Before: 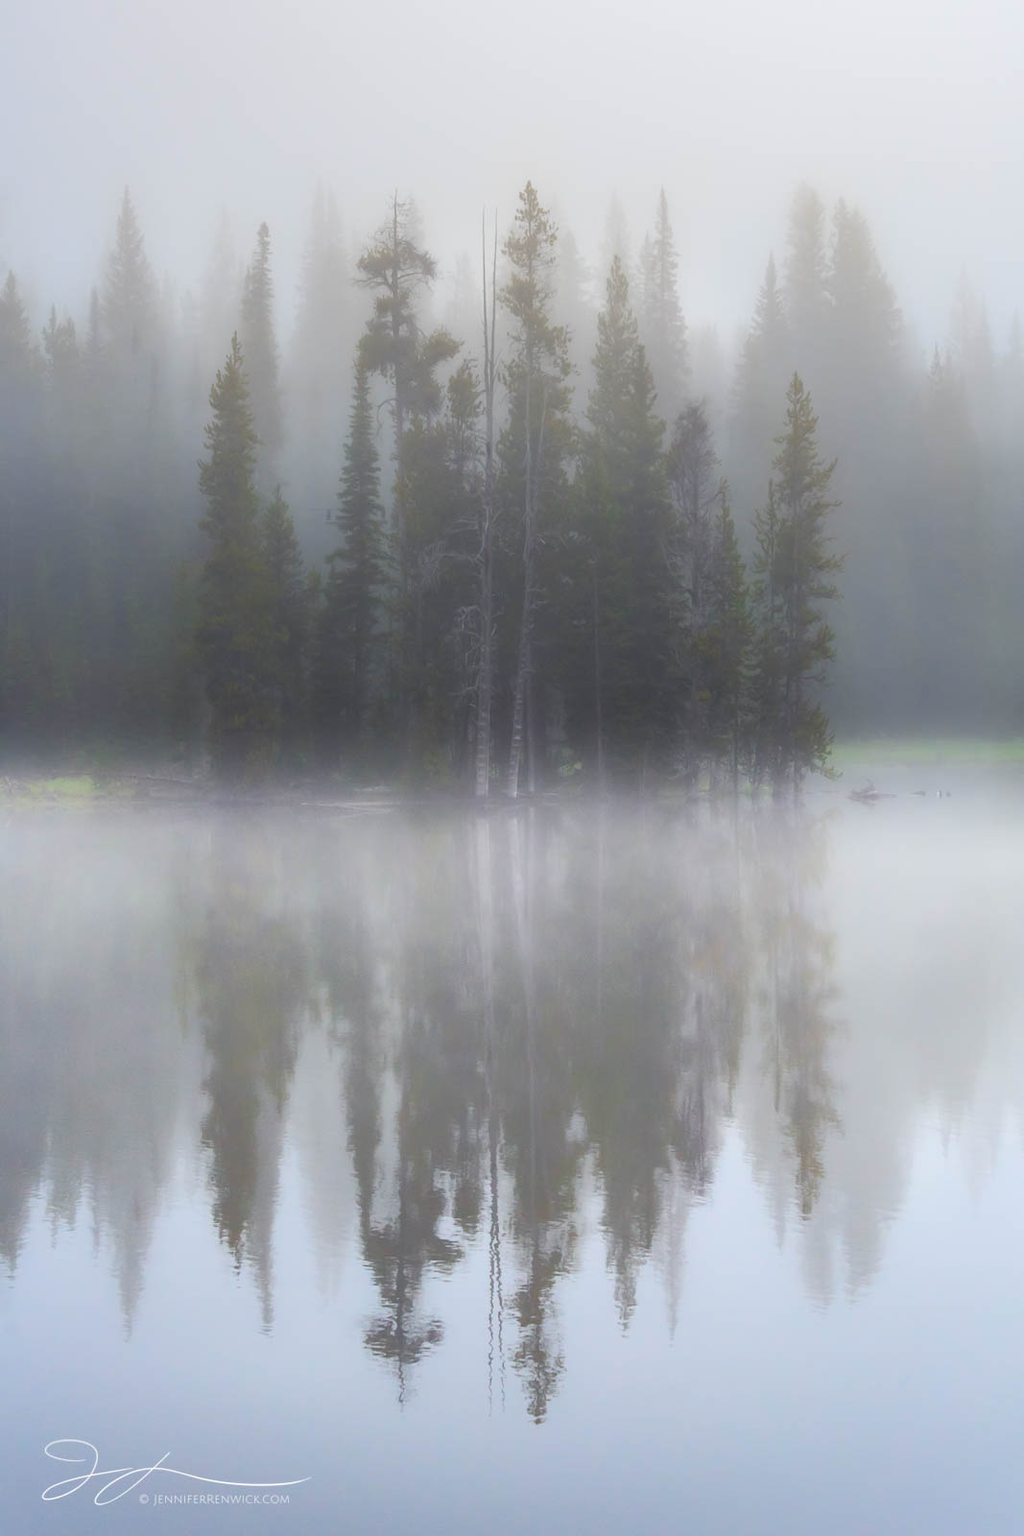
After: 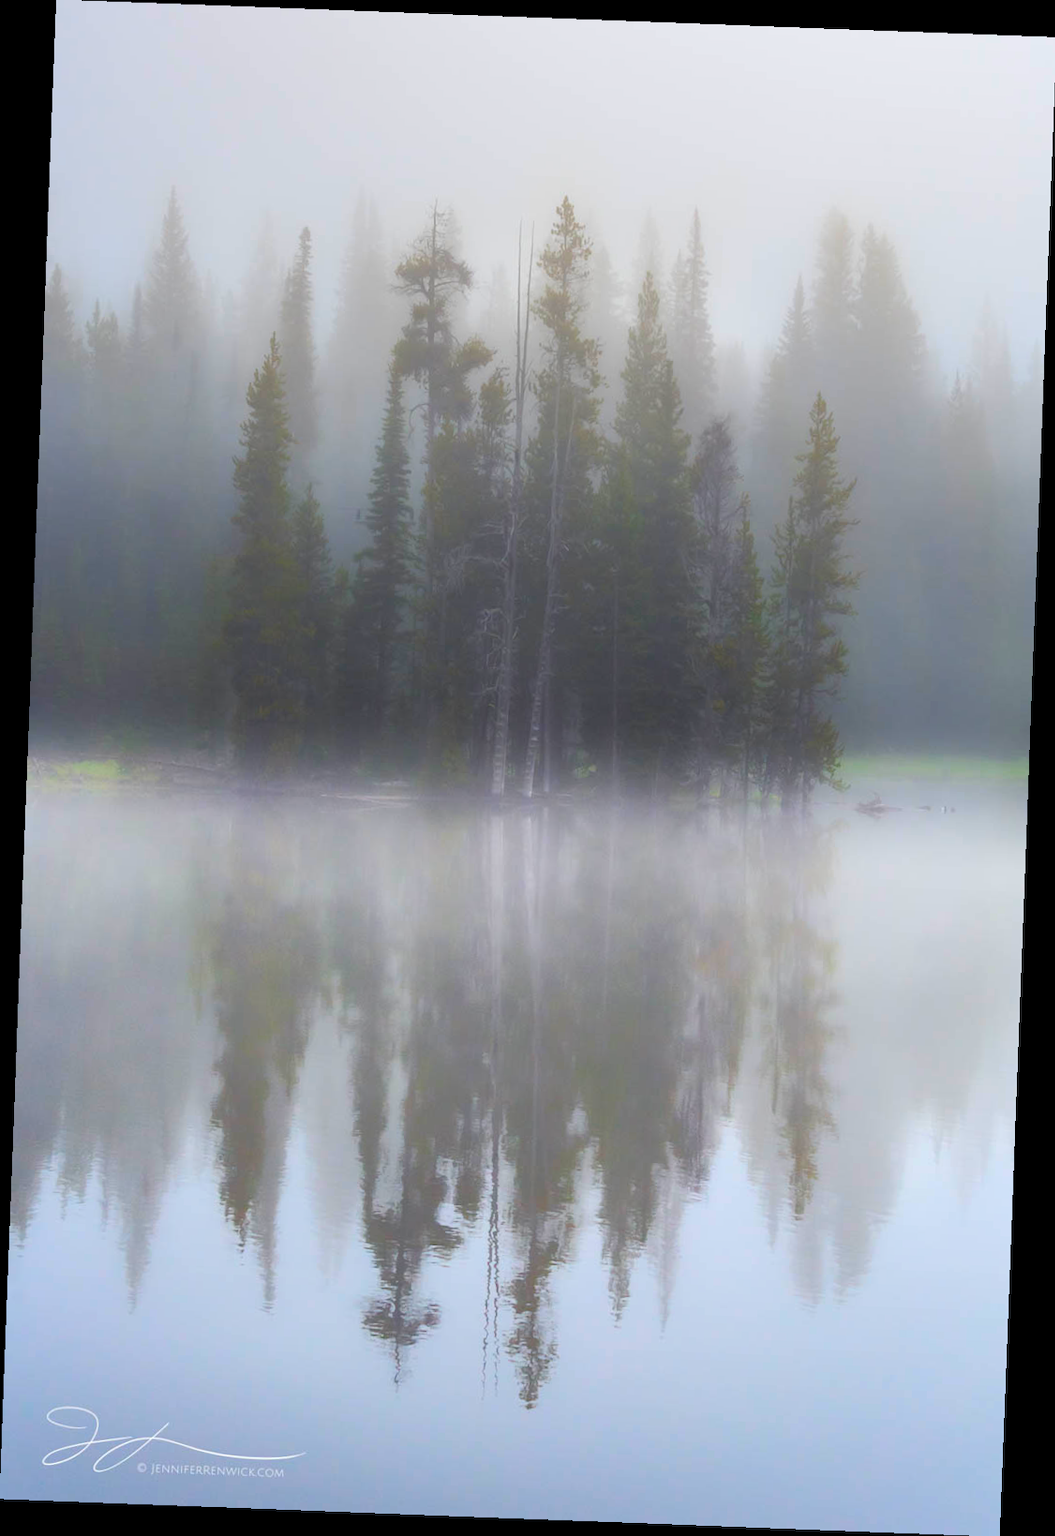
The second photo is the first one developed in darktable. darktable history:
color balance rgb: perceptual saturation grading › global saturation 40%, global vibrance 15%
rotate and perspective: rotation 2.17°, automatic cropping off
